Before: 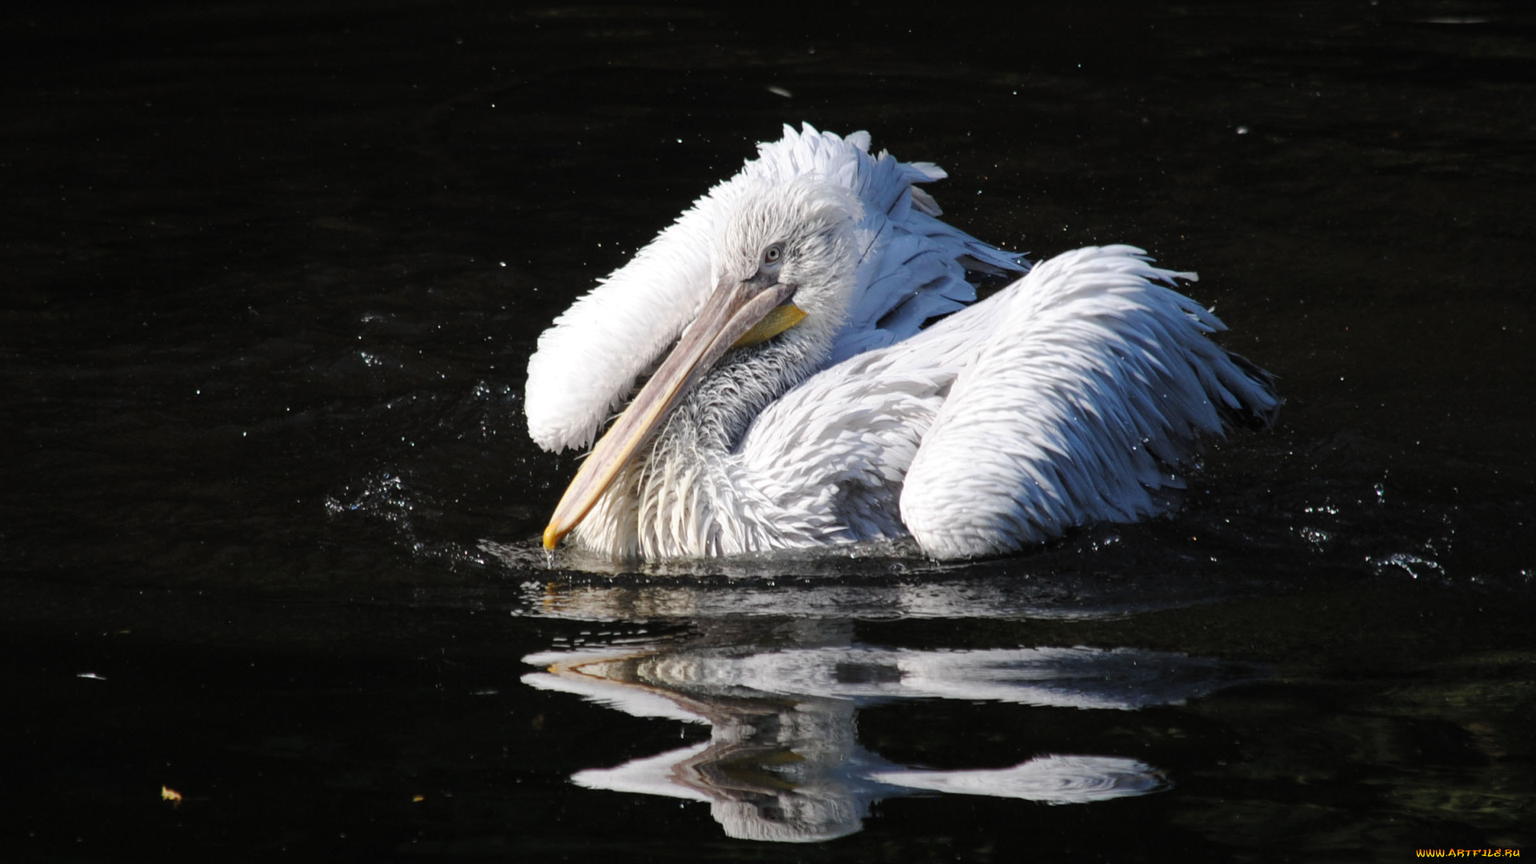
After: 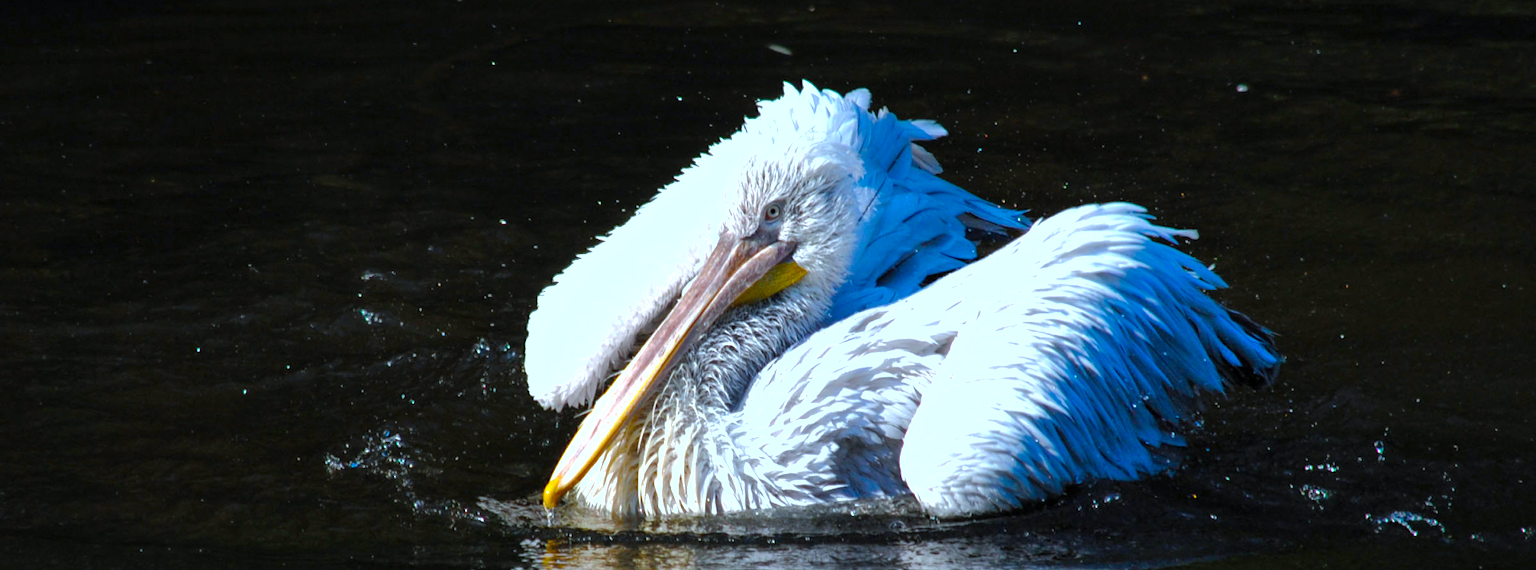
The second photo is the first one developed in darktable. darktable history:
shadows and highlights: on, module defaults
color balance rgb: highlights gain › chroma 0.299%, highlights gain › hue 329.78°, perceptual saturation grading › global saturation 65.076%, perceptual saturation grading › highlights 58.934%, perceptual saturation grading › mid-tones 49.632%, perceptual saturation grading › shadows 50.006%, perceptual brilliance grading › global brilliance 14.803%, perceptual brilliance grading › shadows -34.796%
crop and rotate: top 4.925%, bottom 29.014%
local contrast: highlights 107%, shadows 102%, detail 119%, midtone range 0.2
exposure: compensate highlight preservation false
tone equalizer: on, module defaults
color correction: highlights a* -10.46, highlights b* -19.54
